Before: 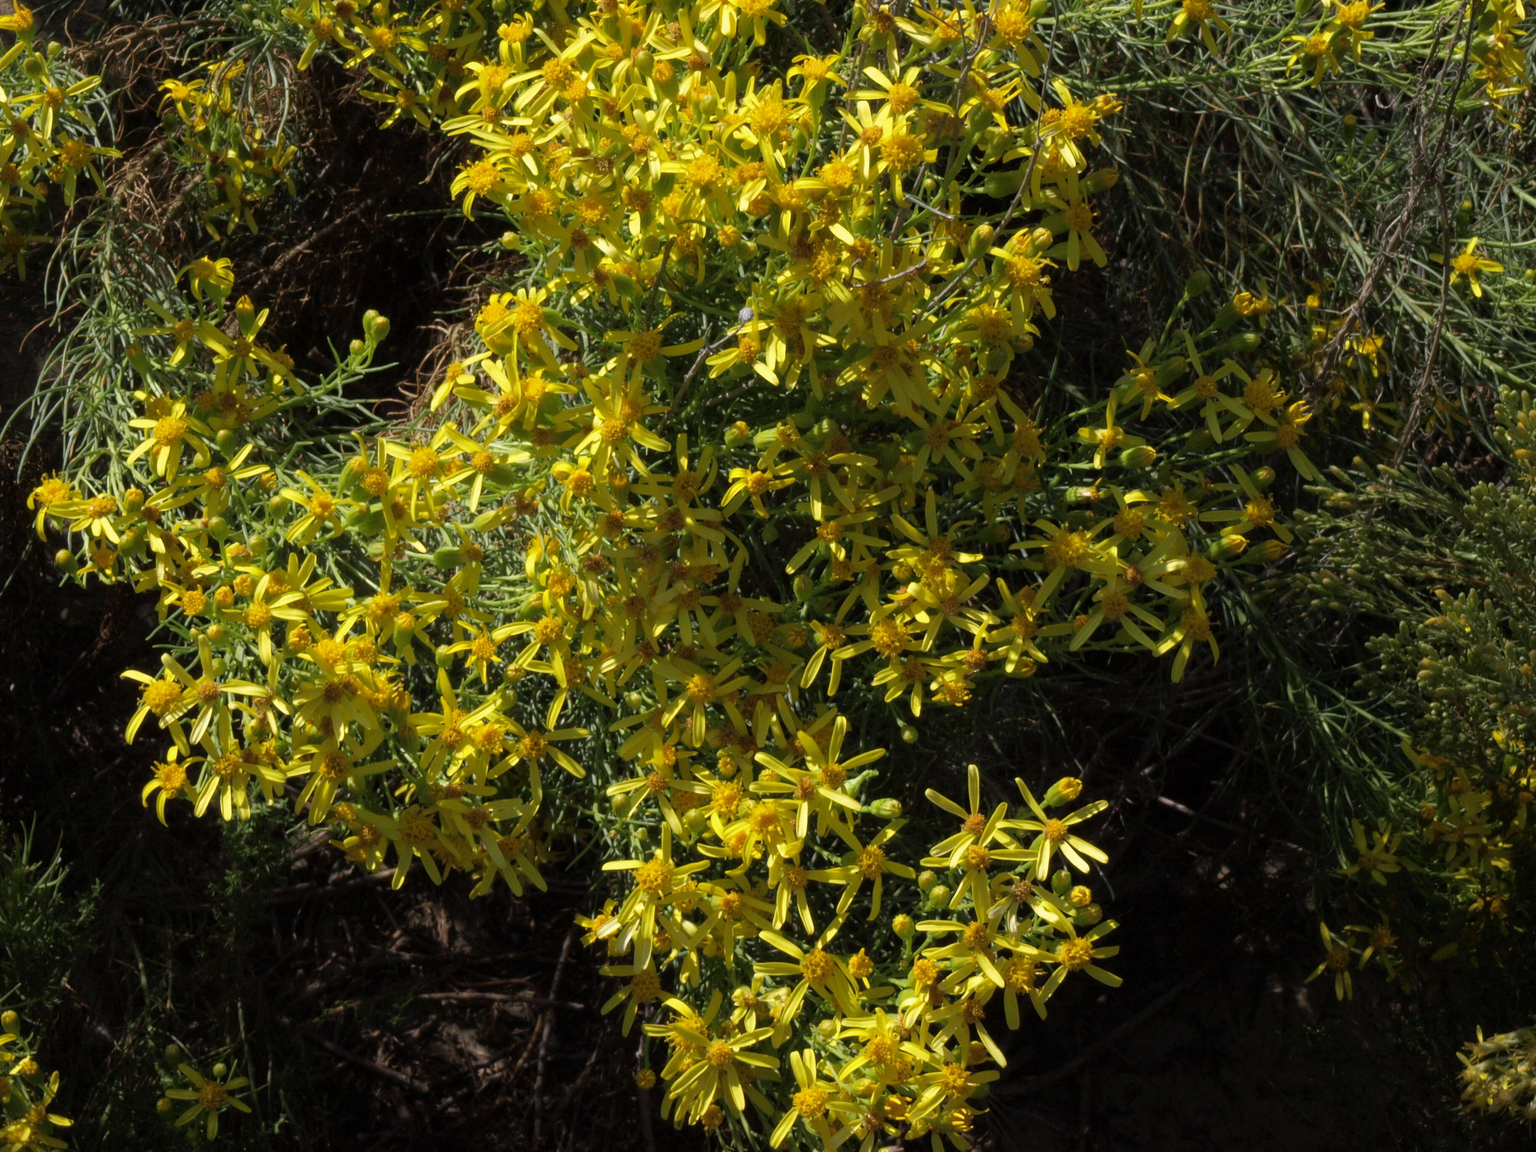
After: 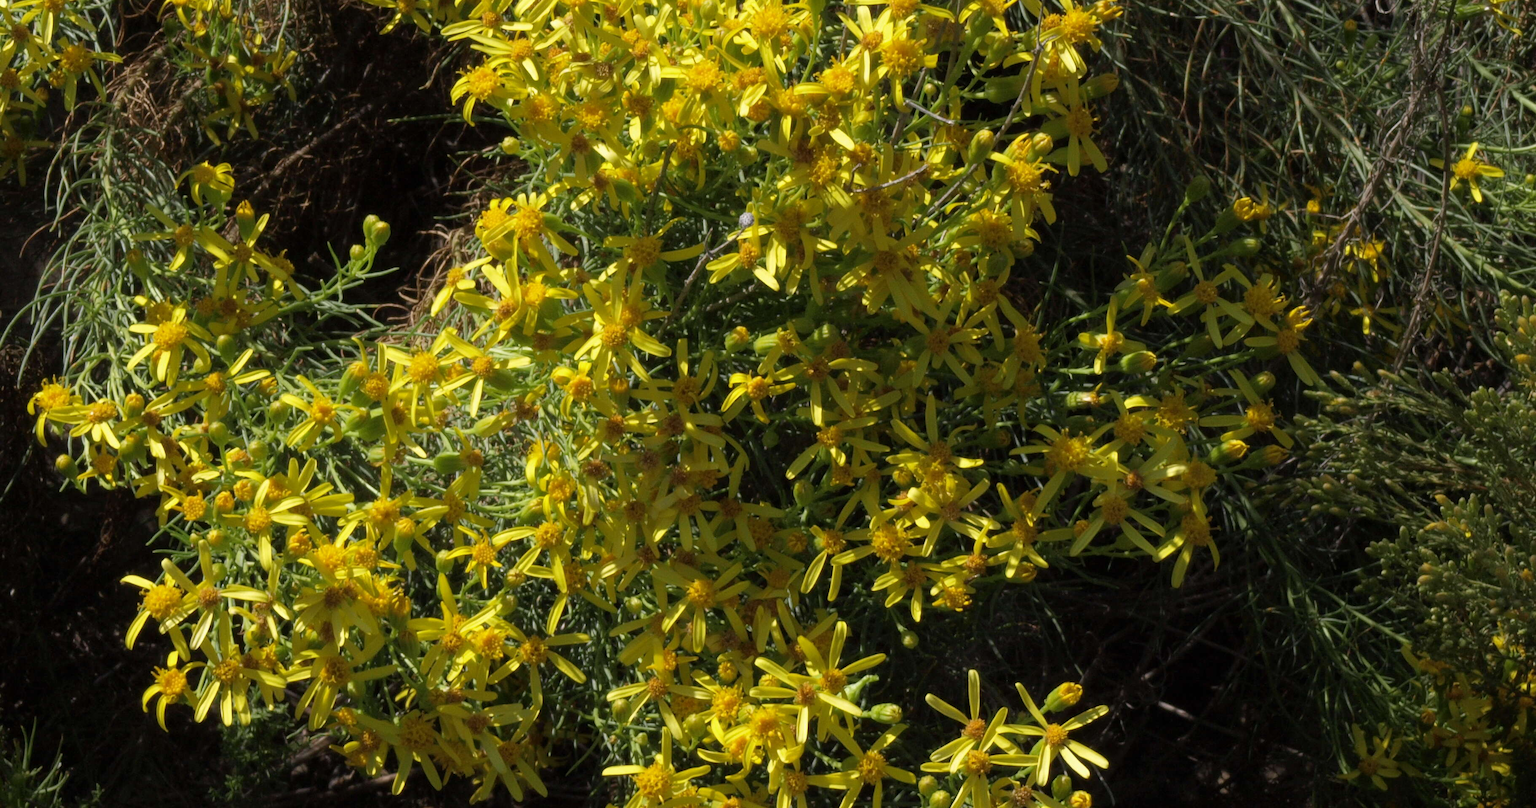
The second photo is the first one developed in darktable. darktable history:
crop and rotate: top 8.286%, bottom 21.485%
